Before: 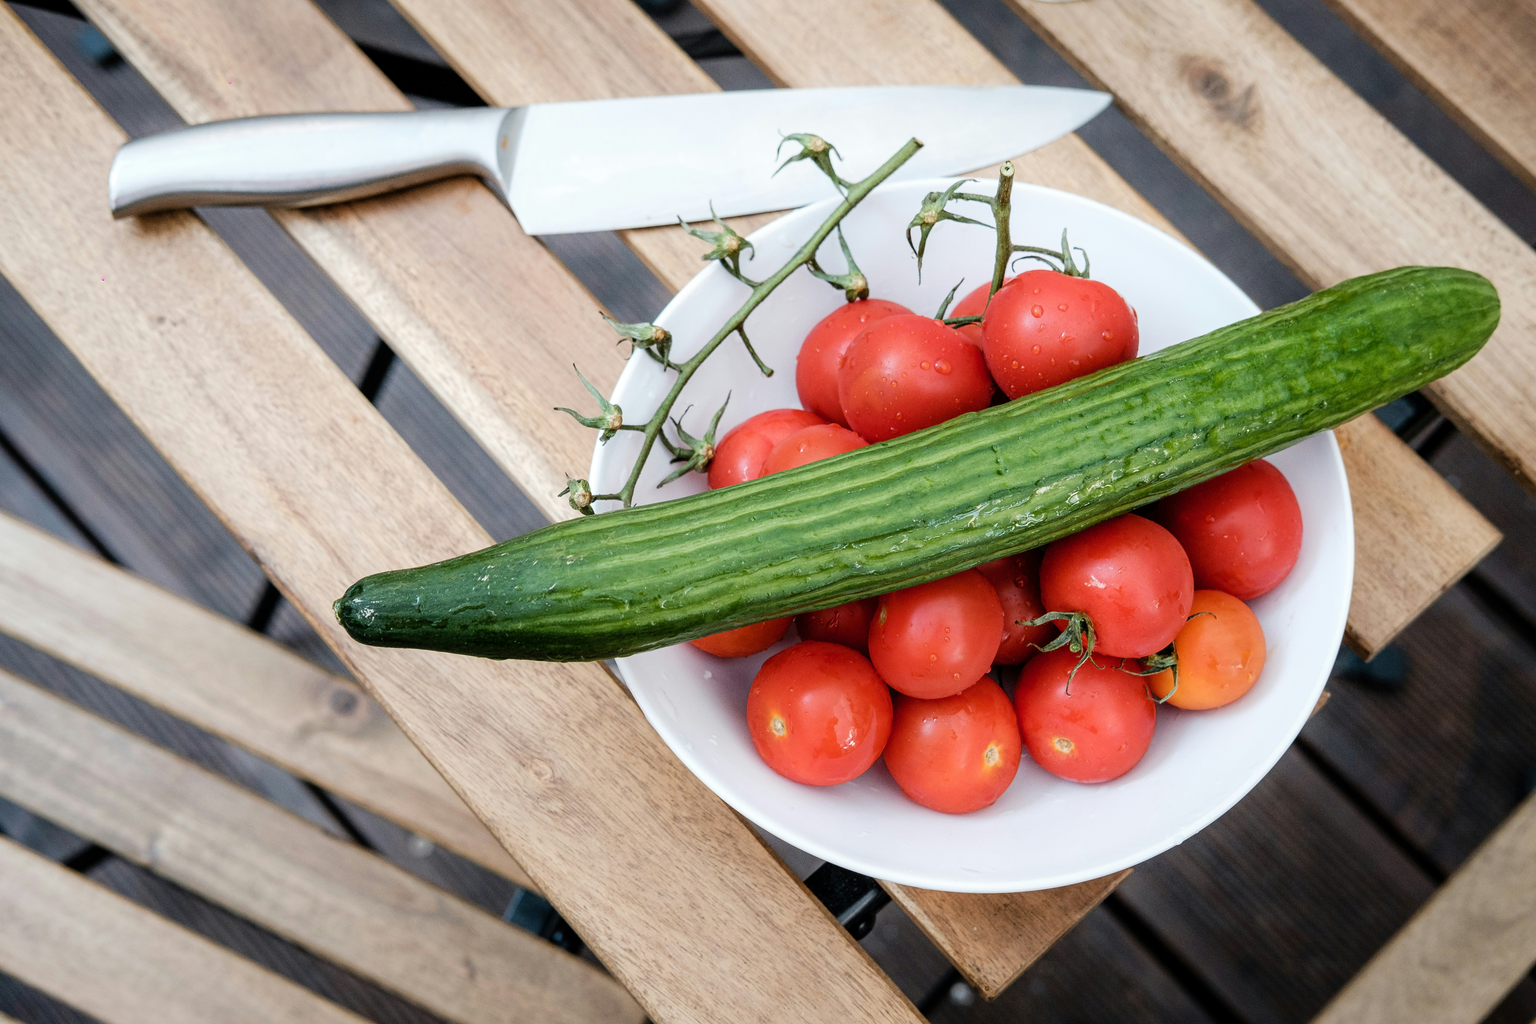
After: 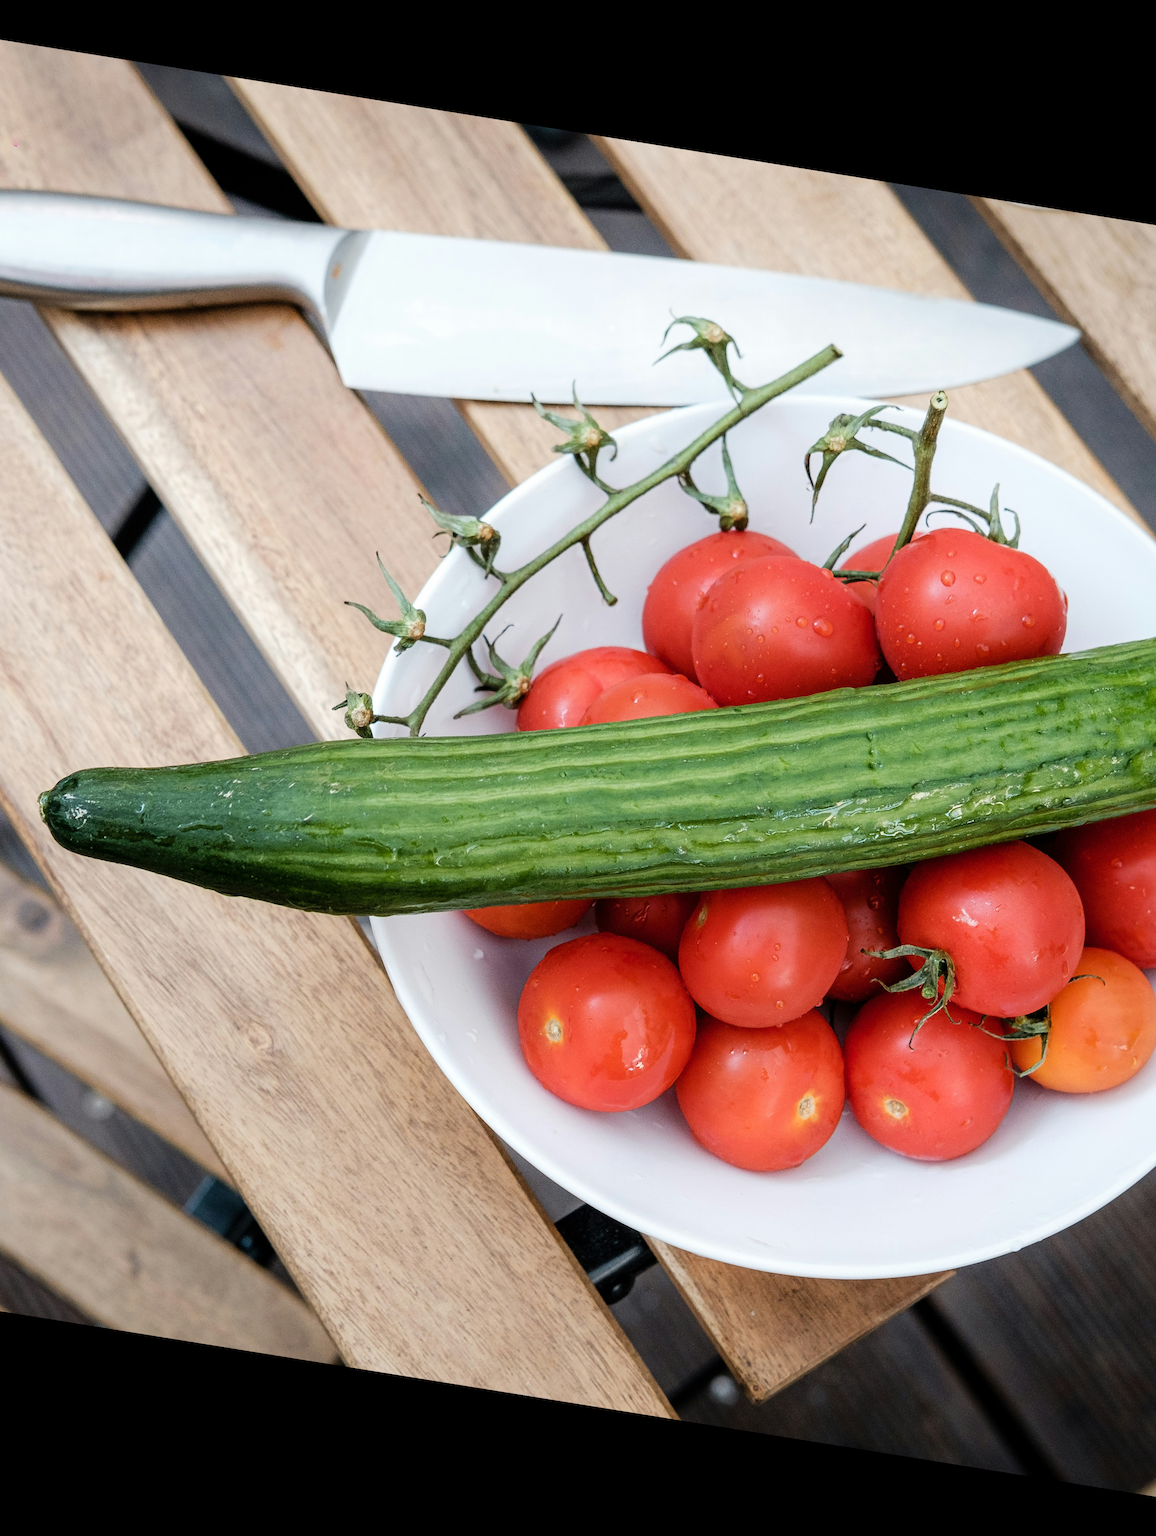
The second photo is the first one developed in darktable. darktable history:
rotate and perspective: rotation 9.12°, automatic cropping off
crop: left 21.674%, right 22.086%
base curve: curves: ch0 [(0, 0) (0.989, 0.992)], preserve colors none
